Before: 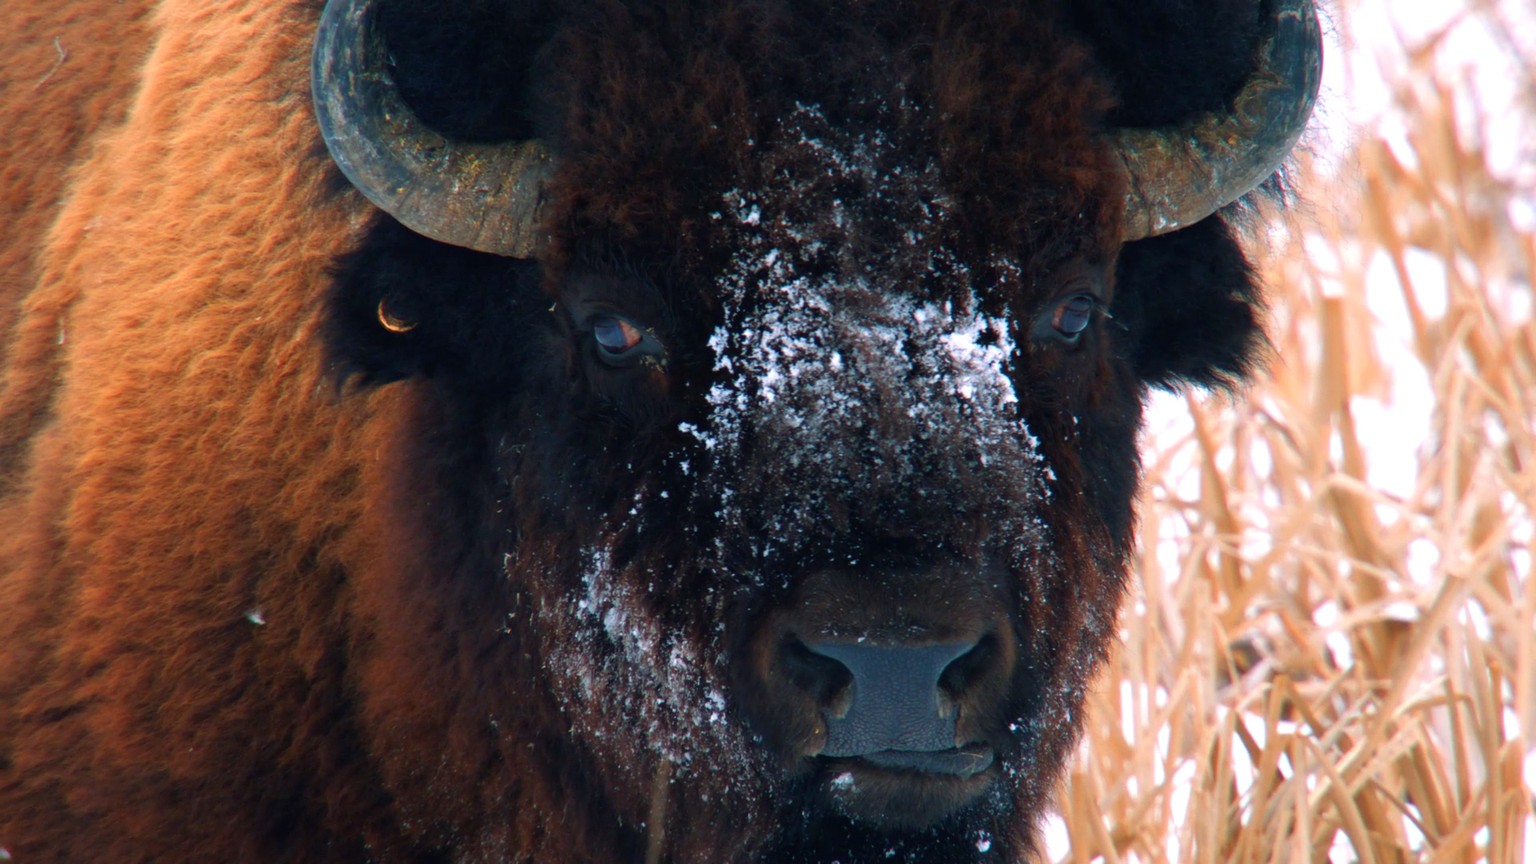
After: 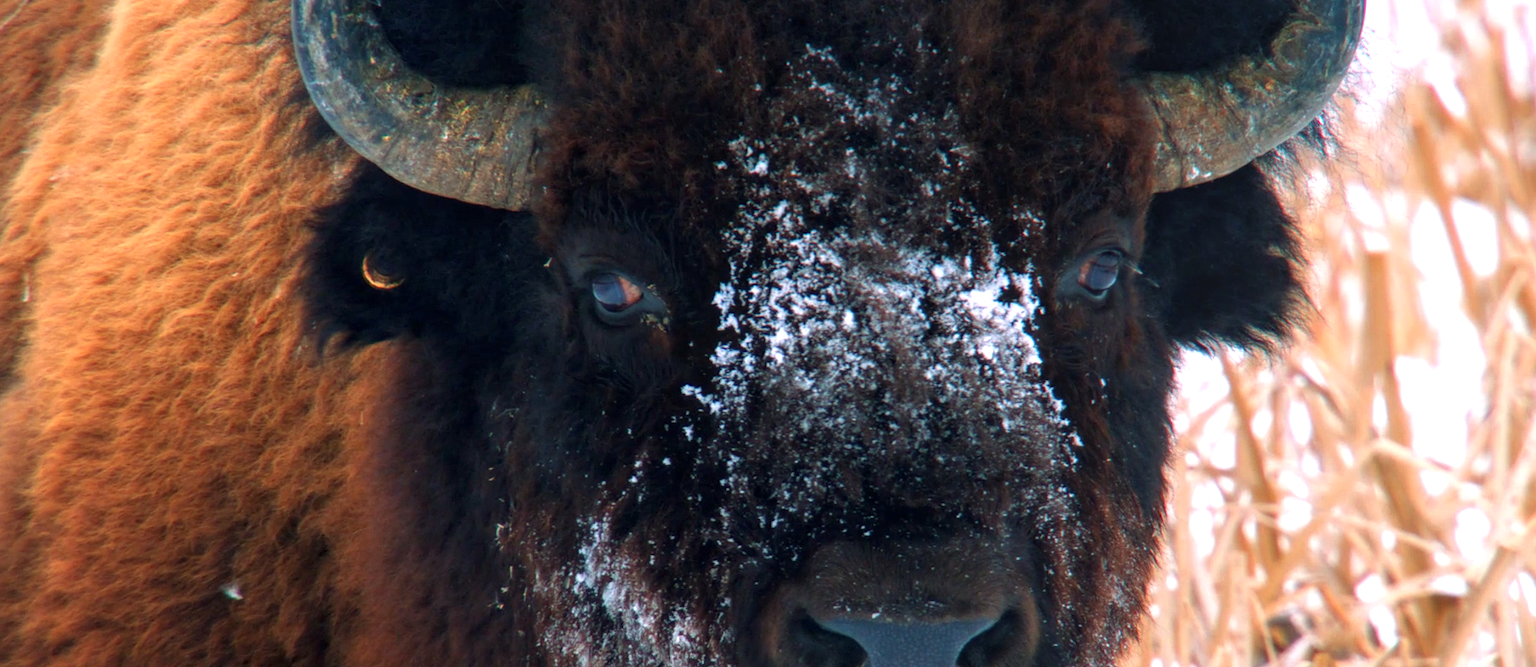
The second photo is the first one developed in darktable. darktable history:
local contrast: on, module defaults
exposure: exposure 0.219 EV, compensate highlight preservation false
crop: left 2.432%, top 7.004%, right 3.37%, bottom 20.134%
